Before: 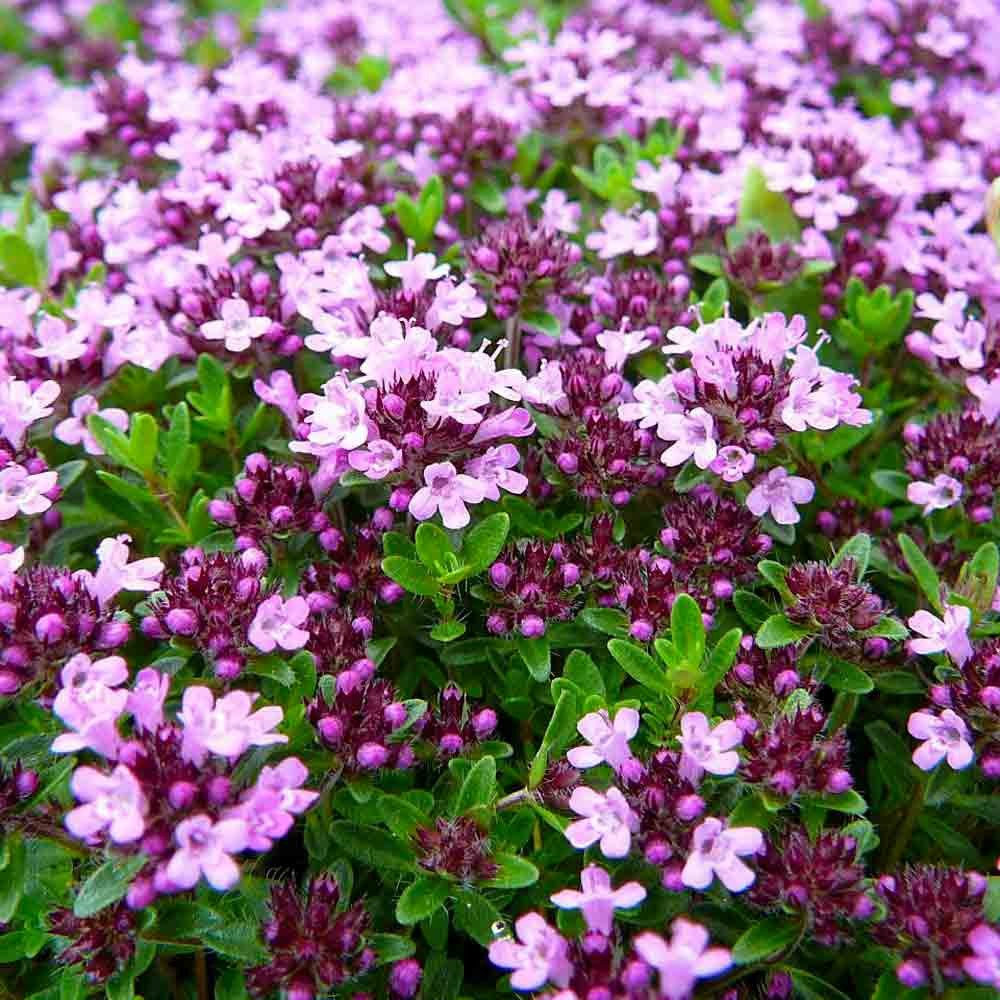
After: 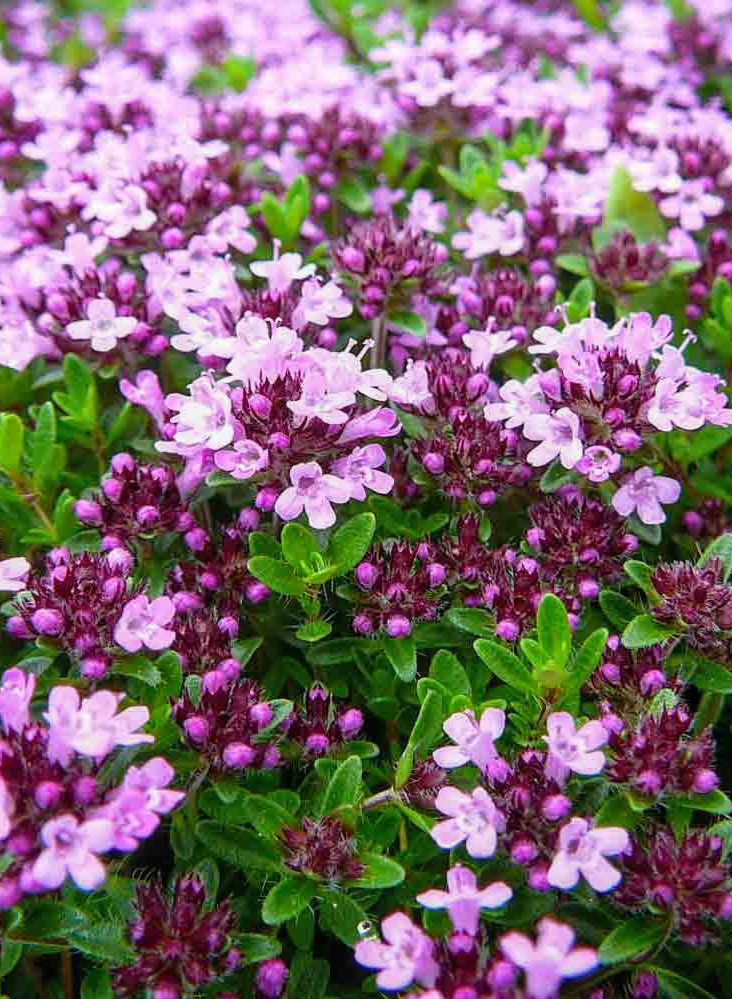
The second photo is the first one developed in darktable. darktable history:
crop: left 13.443%, right 13.31%
local contrast: detail 110%
